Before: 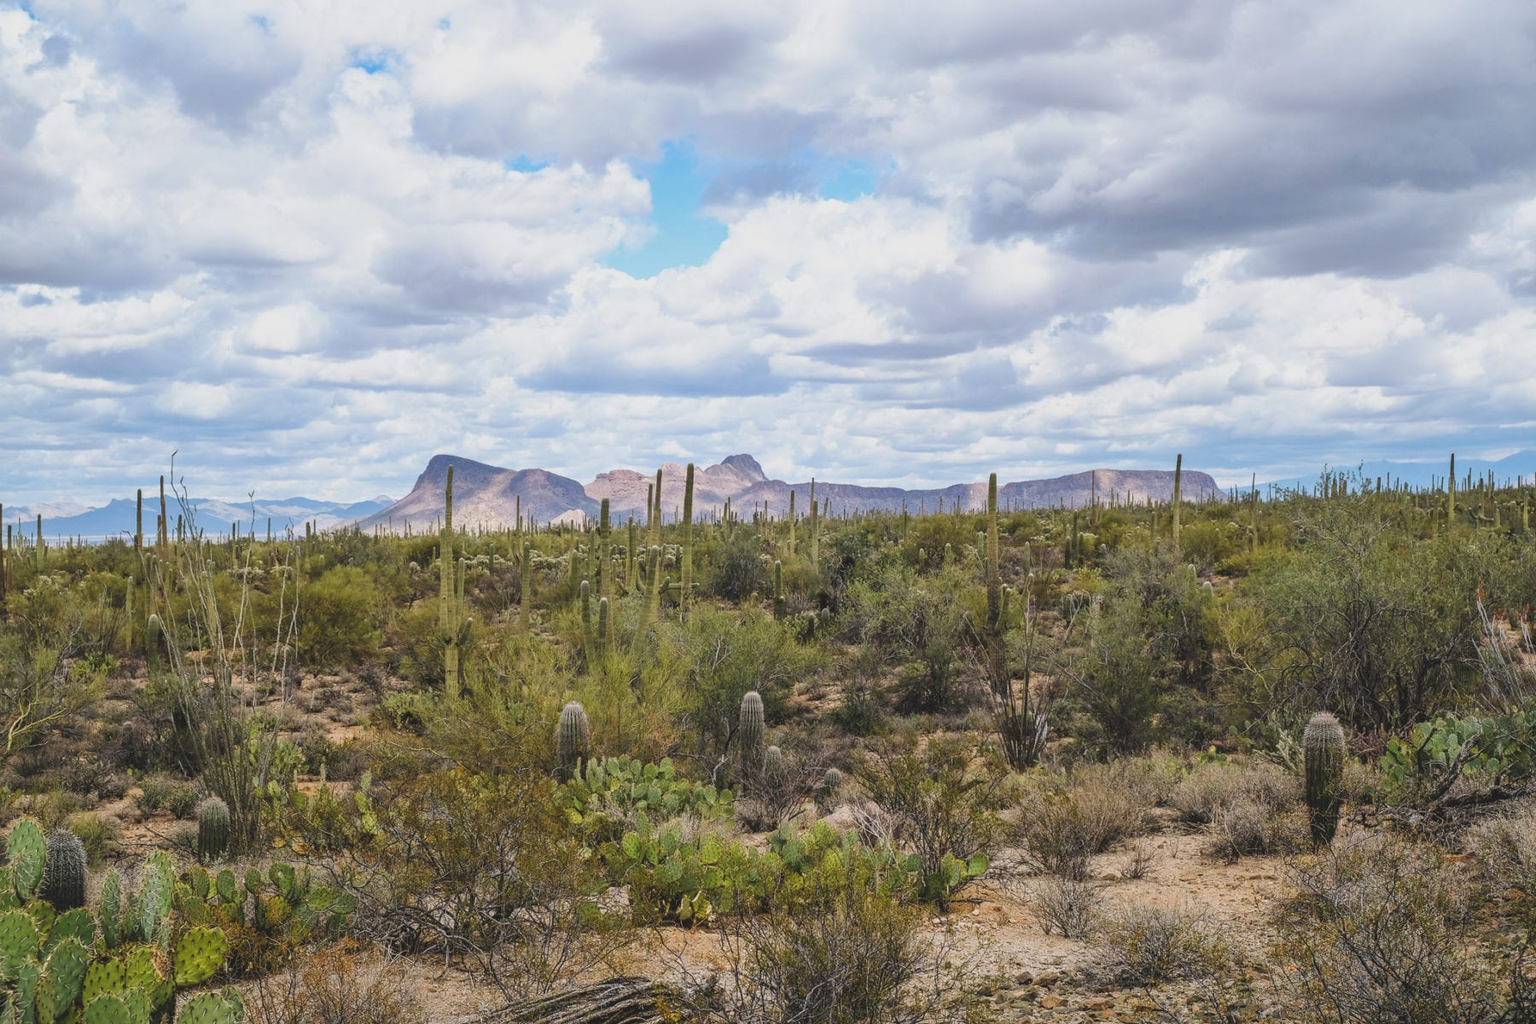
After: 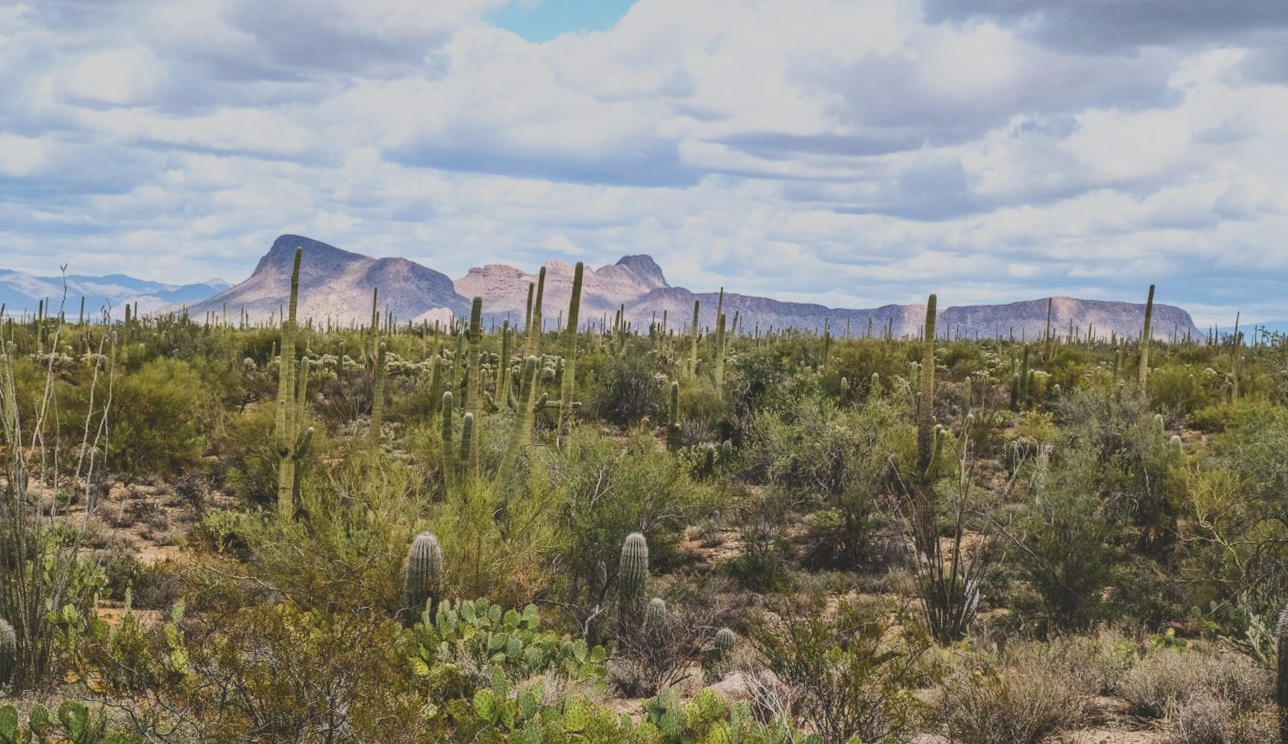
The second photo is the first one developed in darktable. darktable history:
crop and rotate: angle -3.37°, left 9.79%, top 20.73%, right 12.42%, bottom 11.82%
exposure: compensate highlight preservation false
local contrast: on, module defaults
tone curve: curves: ch0 [(0, 0.148) (0.191, 0.225) (0.712, 0.695) (0.864, 0.797) (1, 0.839)]
